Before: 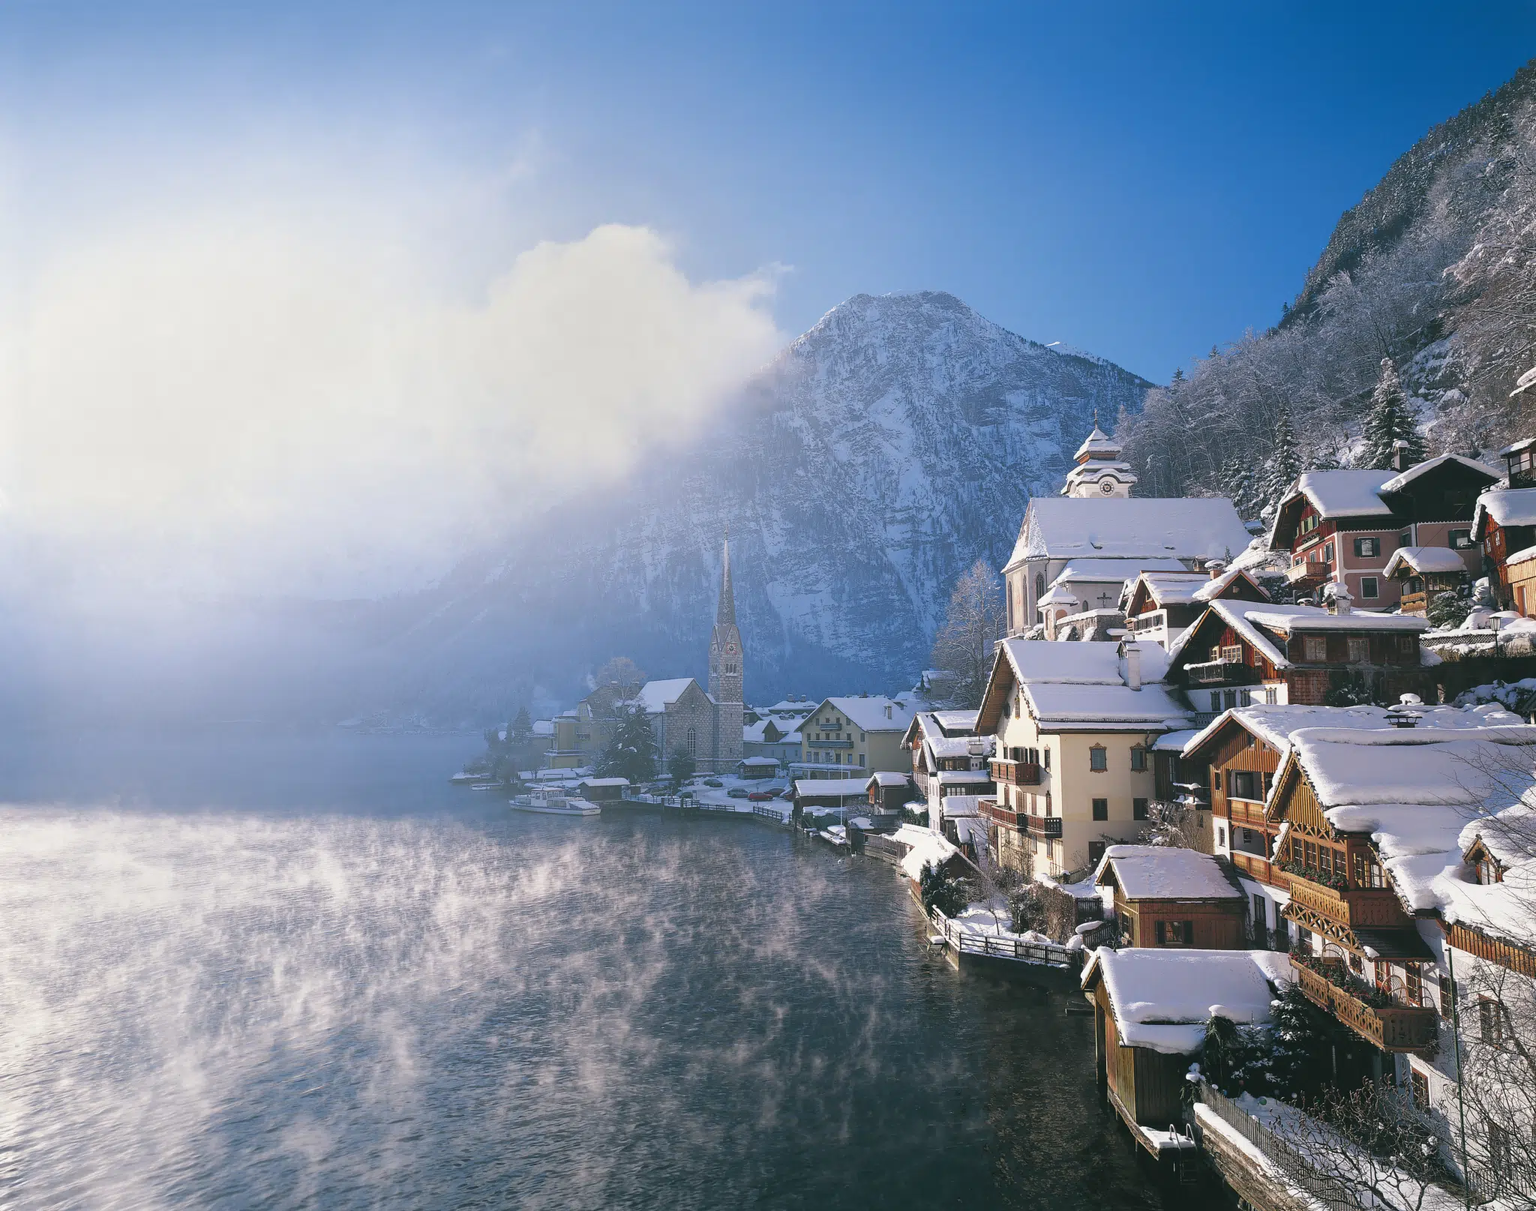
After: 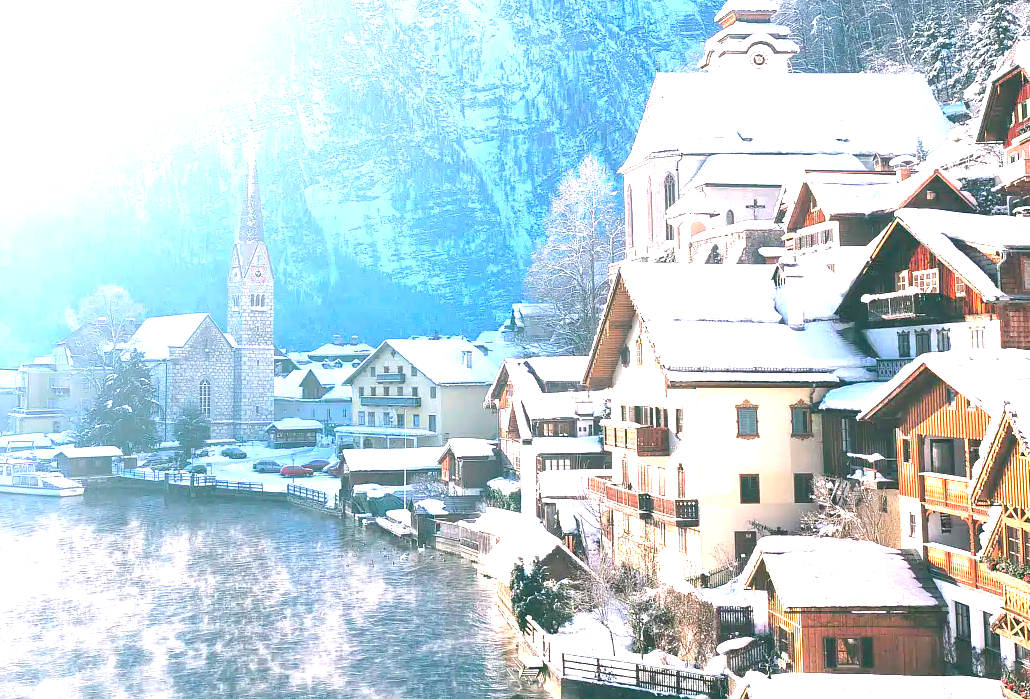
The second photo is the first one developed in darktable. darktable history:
contrast brightness saturation: saturation -0.05
exposure: exposure 2.04 EV, compensate highlight preservation false
crop: left 35.03%, top 36.625%, right 14.663%, bottom 20.057%
